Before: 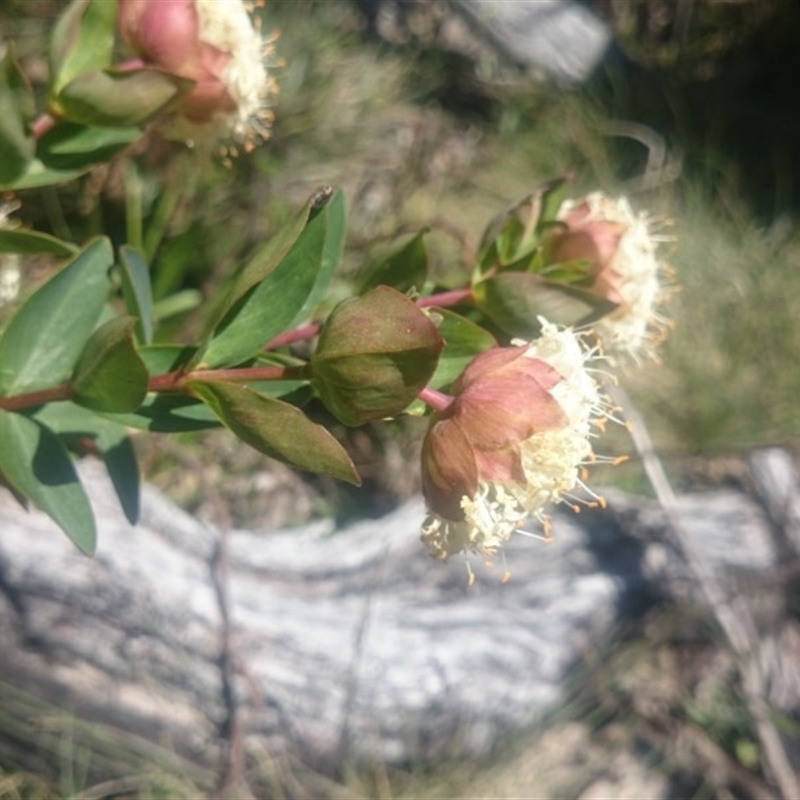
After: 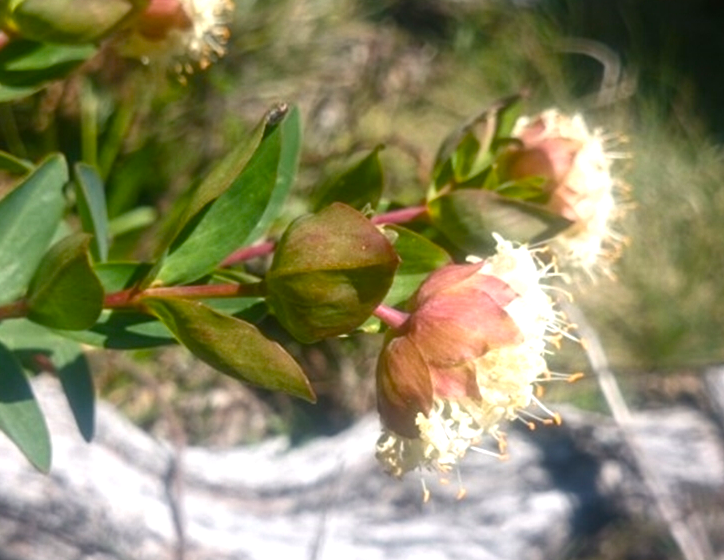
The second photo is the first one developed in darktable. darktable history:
crop: left 5.664%, top 10.452%, right 3.816%, bottom 19.447%
color balance rgb: highlights gain › chroma 0.242%, highlights gain › hue 330.25°, perceptual saturation grading › global saturation 36.918%, perceptual saturation grading › shadows 36.164%, perceptual brilliance grading › global brilliance 15.809%, perceptual brilliance grading › shadows -34.308%, global vibrance -17.02%, contrast -6.509%
